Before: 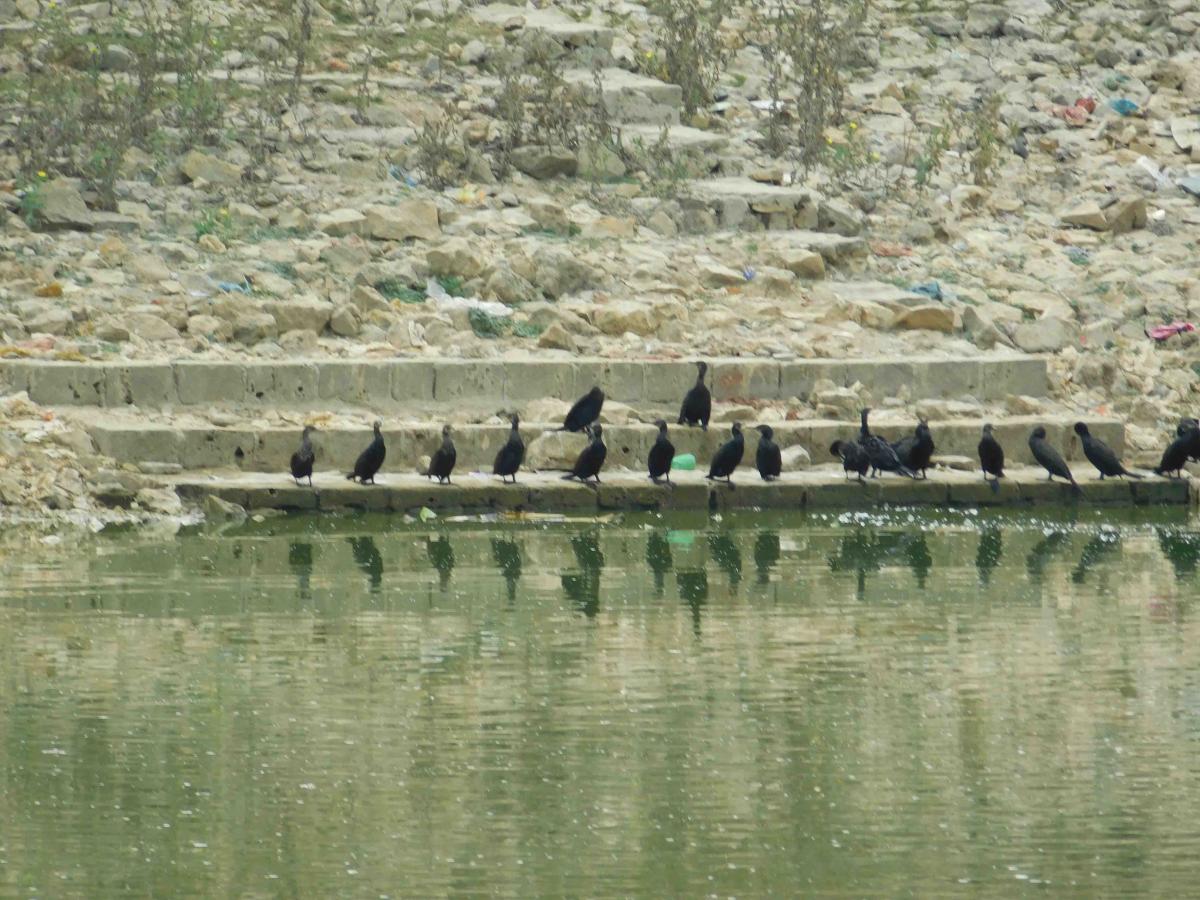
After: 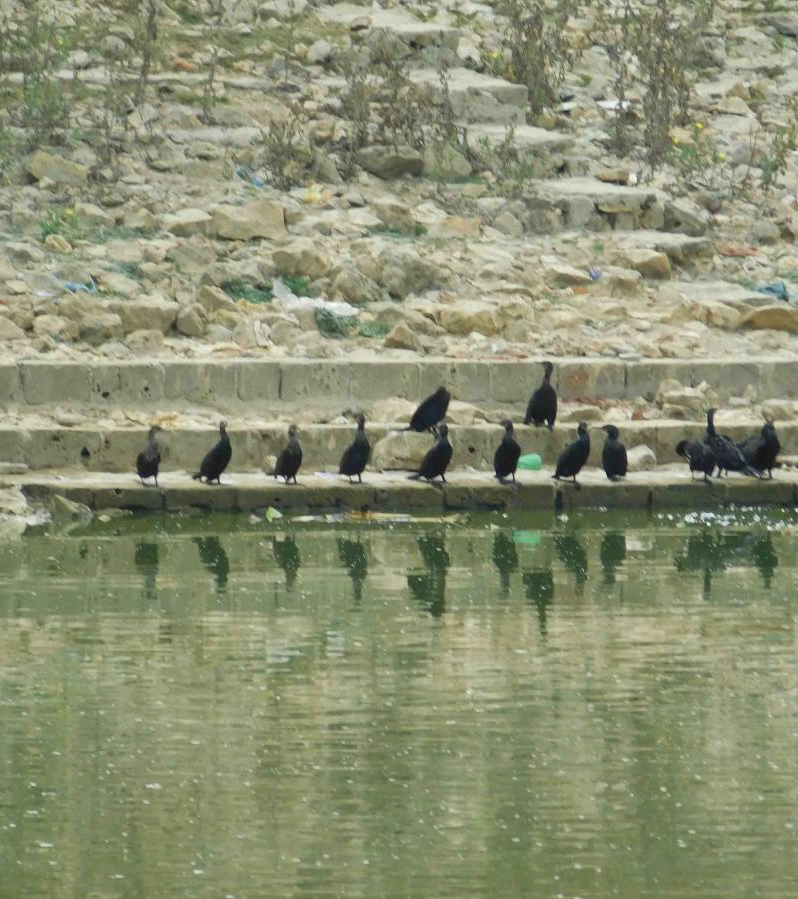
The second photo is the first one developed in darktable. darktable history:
crop and rotate: left 12.892%, right 20.547%
shadows and highlights: shadows 47.56, highlights -40.74, highlights color adjustment 49.79%, soften with gaussian
